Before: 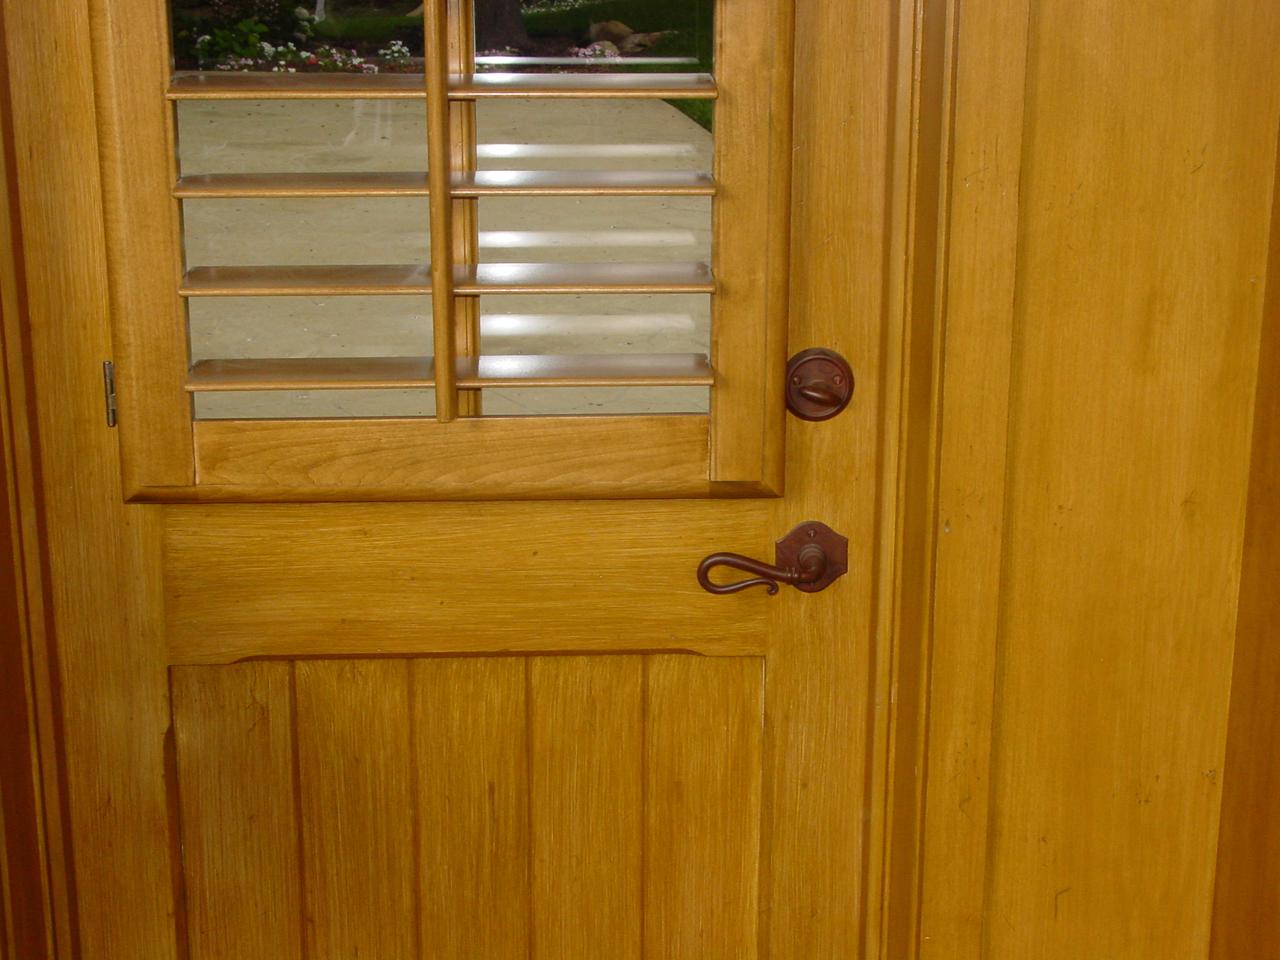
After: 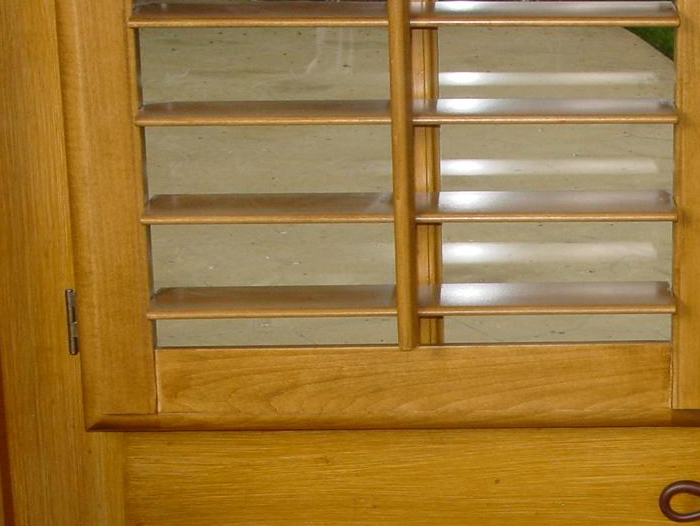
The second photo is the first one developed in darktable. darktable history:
crop and rotate: left 3.047%, top 7.509%, right 42.236%, bottom 37.598%
